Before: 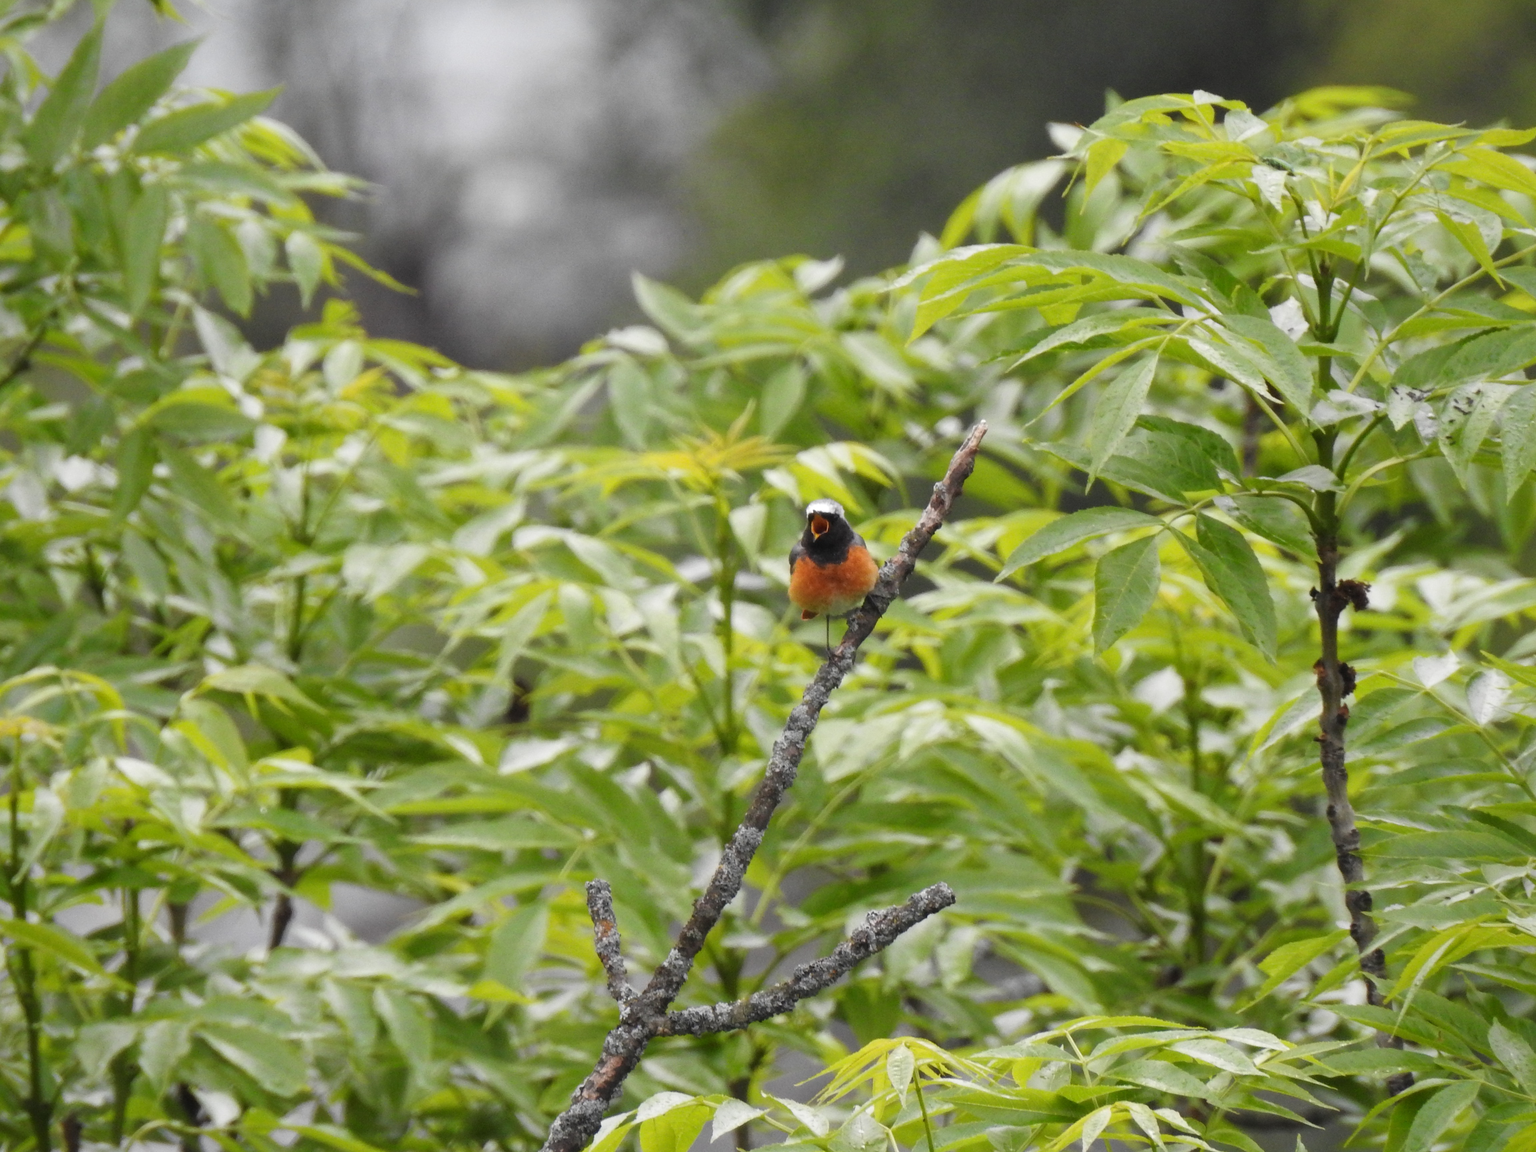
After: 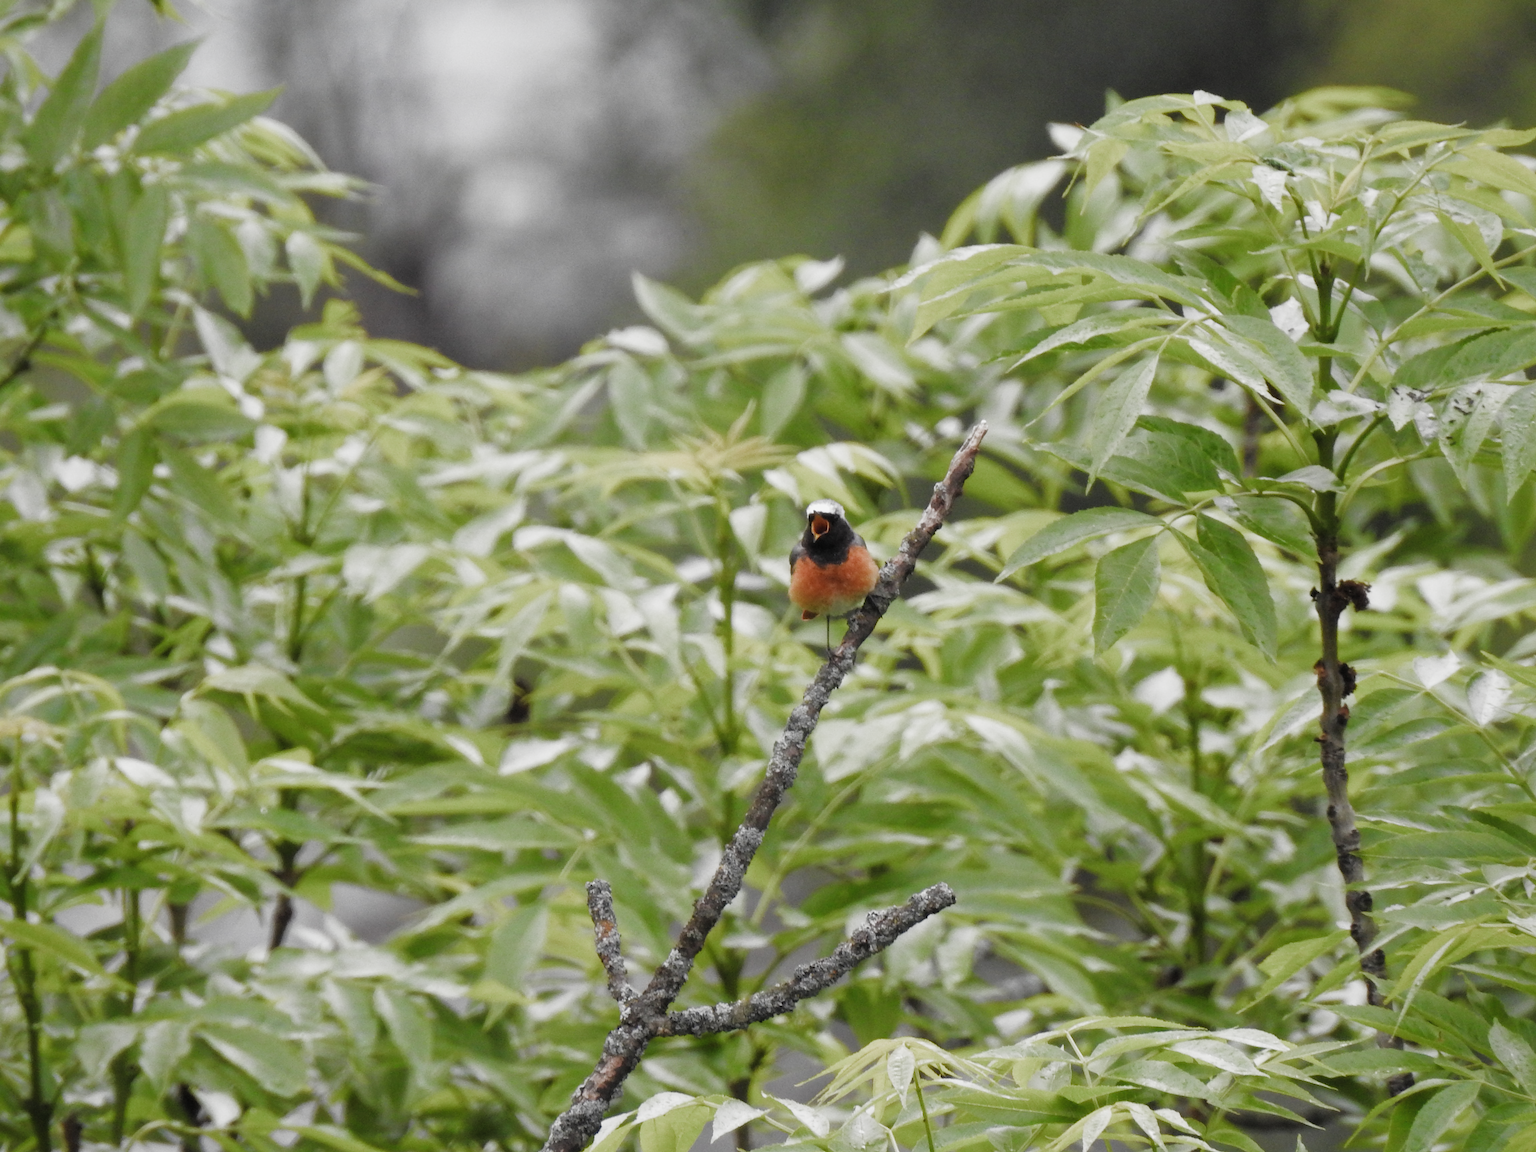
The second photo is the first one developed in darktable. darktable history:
filmic rgb: black relative exposure -8.15 EV, white relative exposure 3.77 EV, hardness 4.42, preserve chrominance RGB euclidean norm (legacy), color science v4 (2020)
